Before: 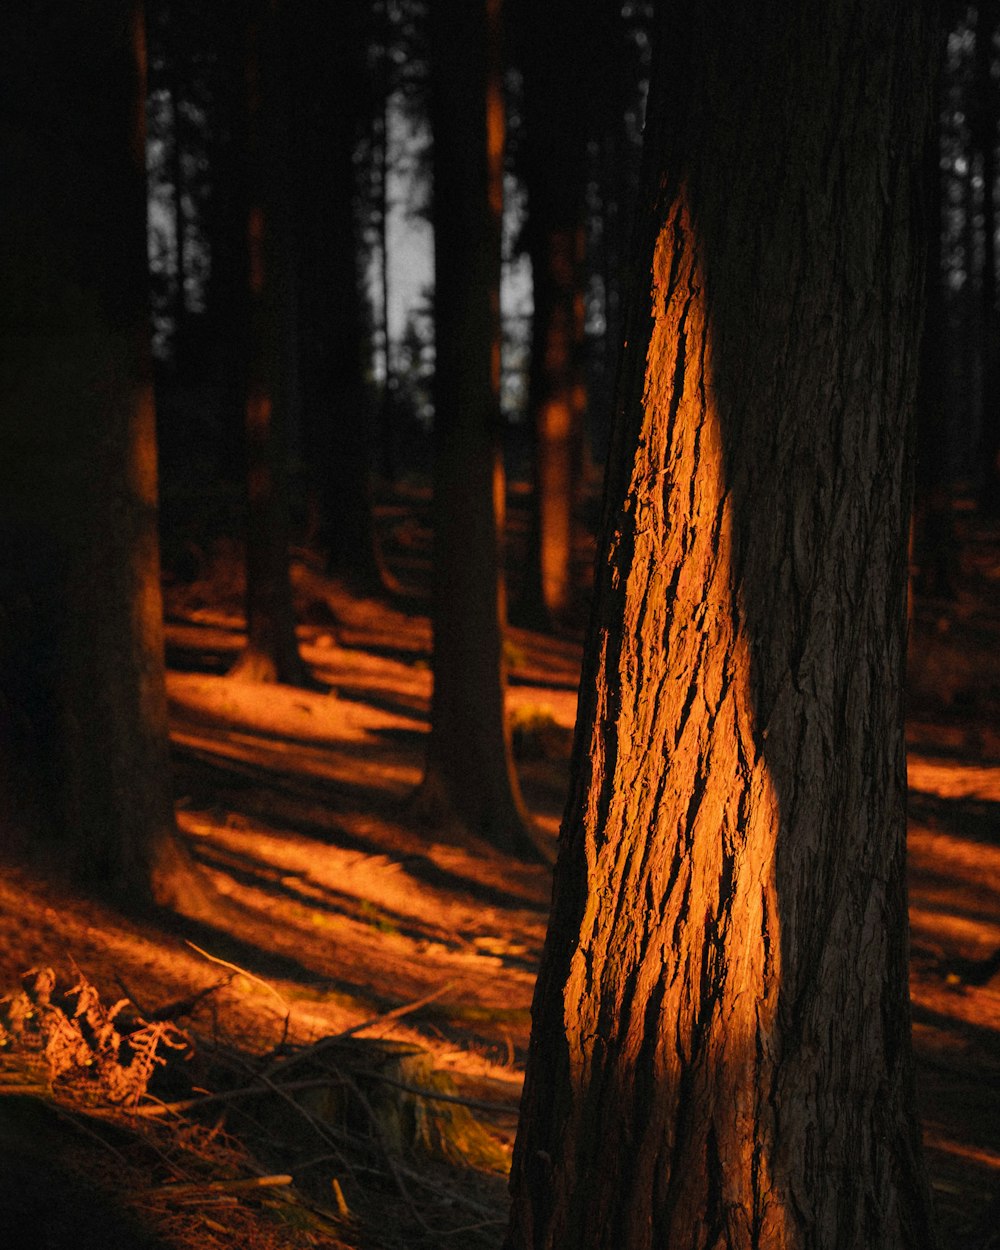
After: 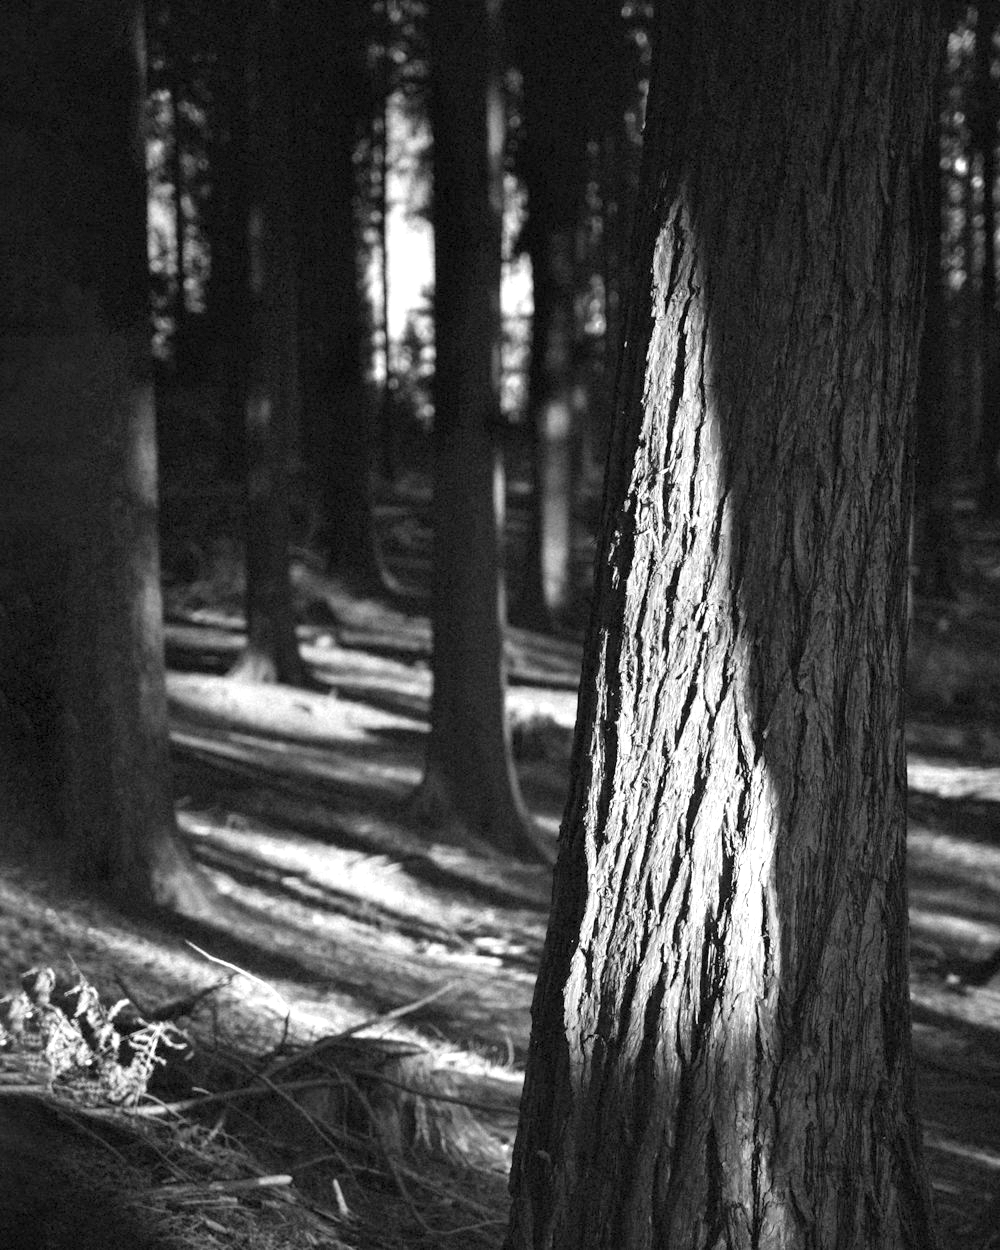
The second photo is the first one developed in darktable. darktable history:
color balance rgb: linear chroma grading › global chroma 8.33%, perceptual saturation grading › global saturation 18.52%, global vibrance 7.87%
exposure: black level correction 0.001, exposure 1.822 EV, compensate exposure bias true, compensate highlight preservation false
white balance: red 0.967, blue 1.119, emerald 0.756
shadows and highlights: shadows 20.91, highlights -82.73, soften with gaussian
monochrome: on, module defaults
